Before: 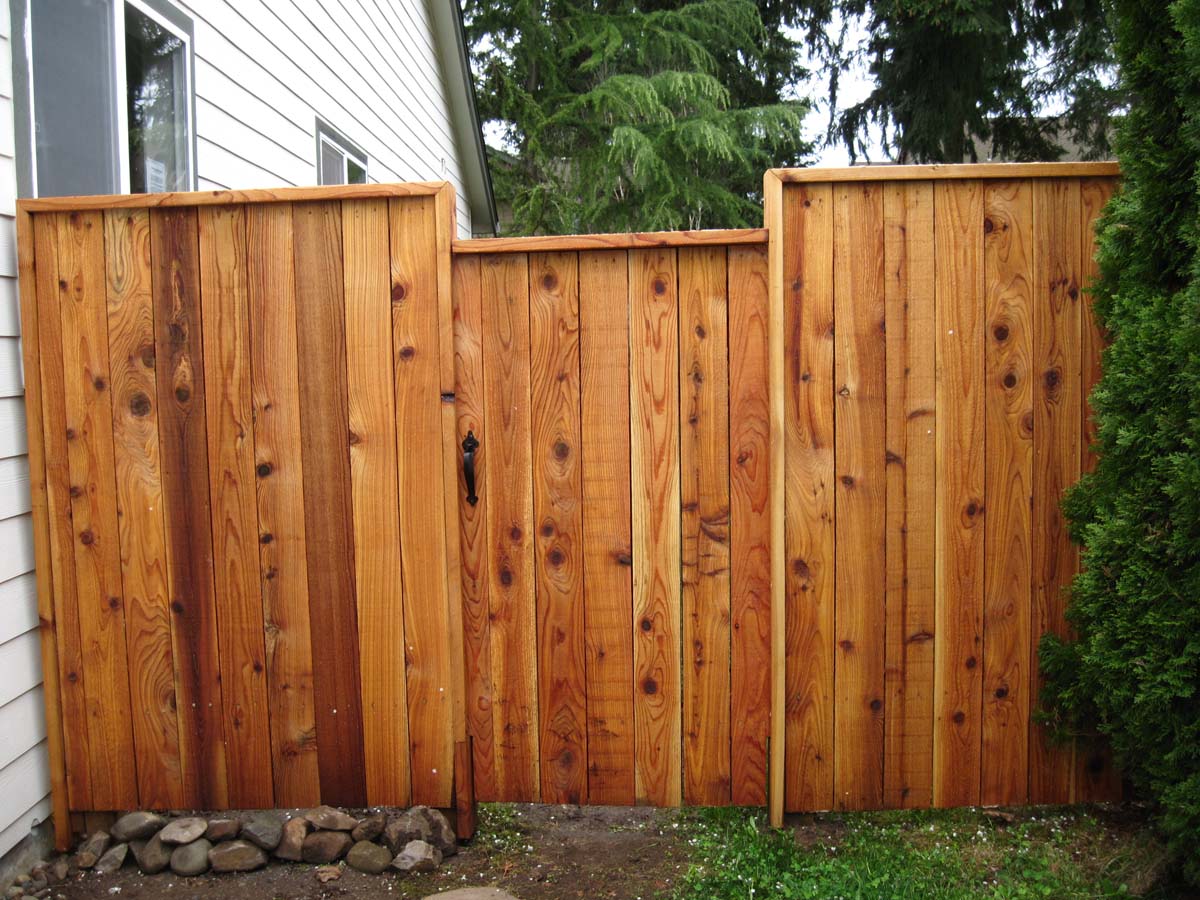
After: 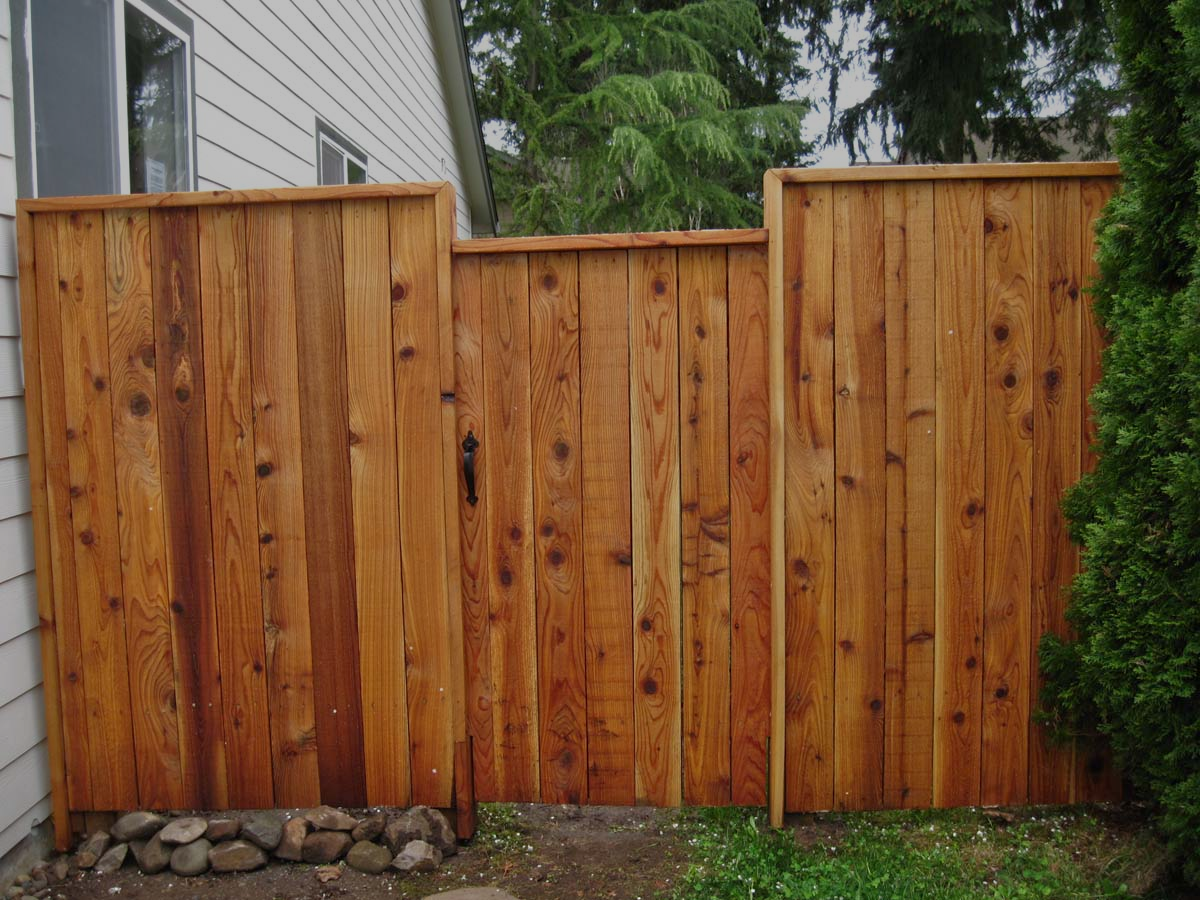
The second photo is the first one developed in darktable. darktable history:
tone equalizer: -8 EV -0.013 EV, -7 EV 0.01 EV, -6 EV -0.008 EV, -5 EV 0.006 EV, -4 EV -0.04 EV, -3 EV -0.235 EV, -2 EV -0.641 EV, -1 EV -1 EV, +0 EV -0.955 EV, mask exposure compensation -0.498 EV
